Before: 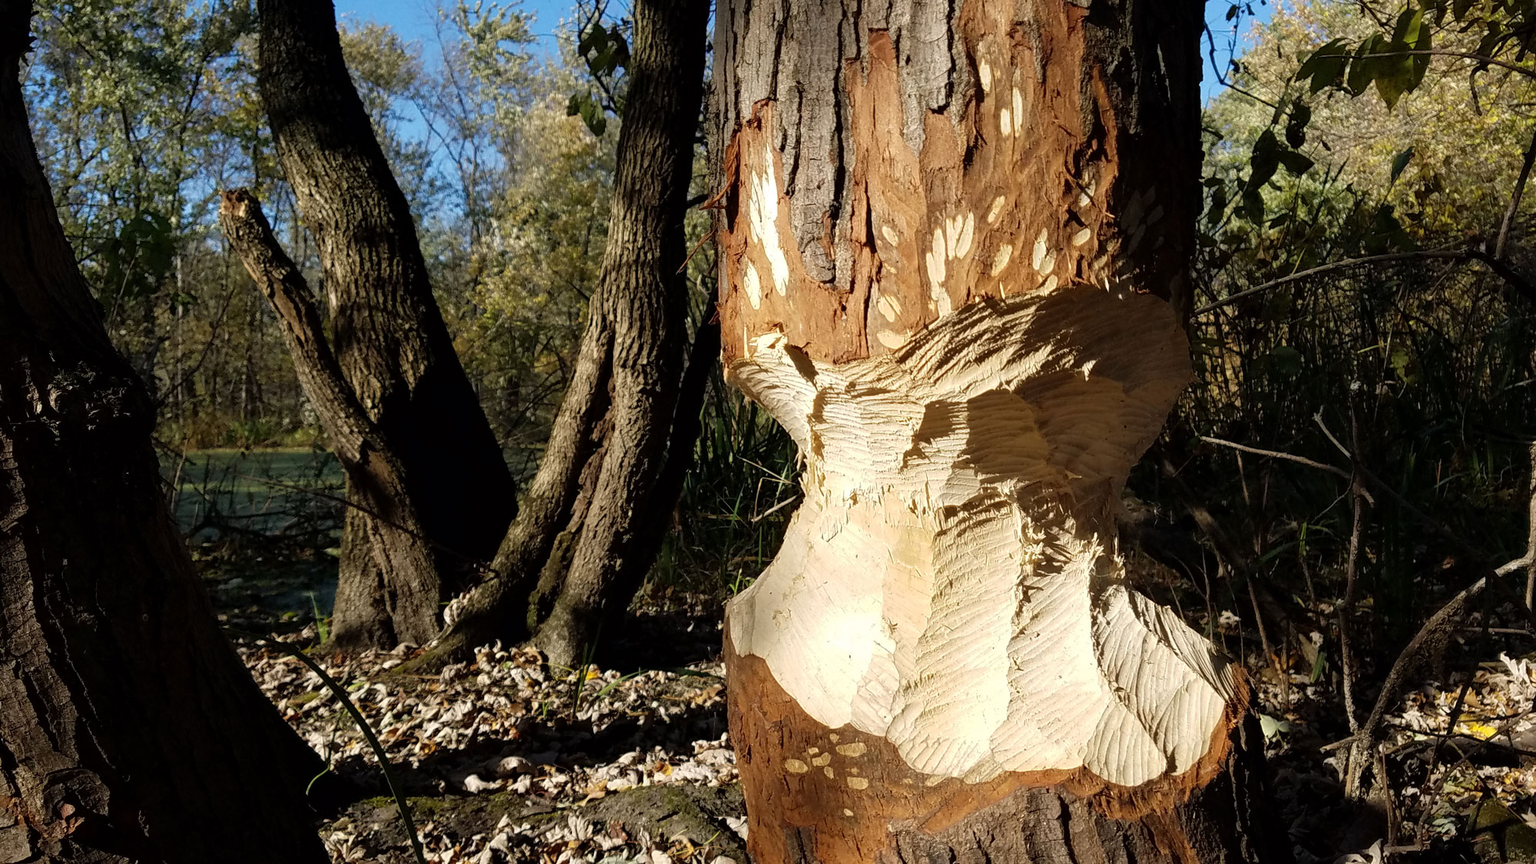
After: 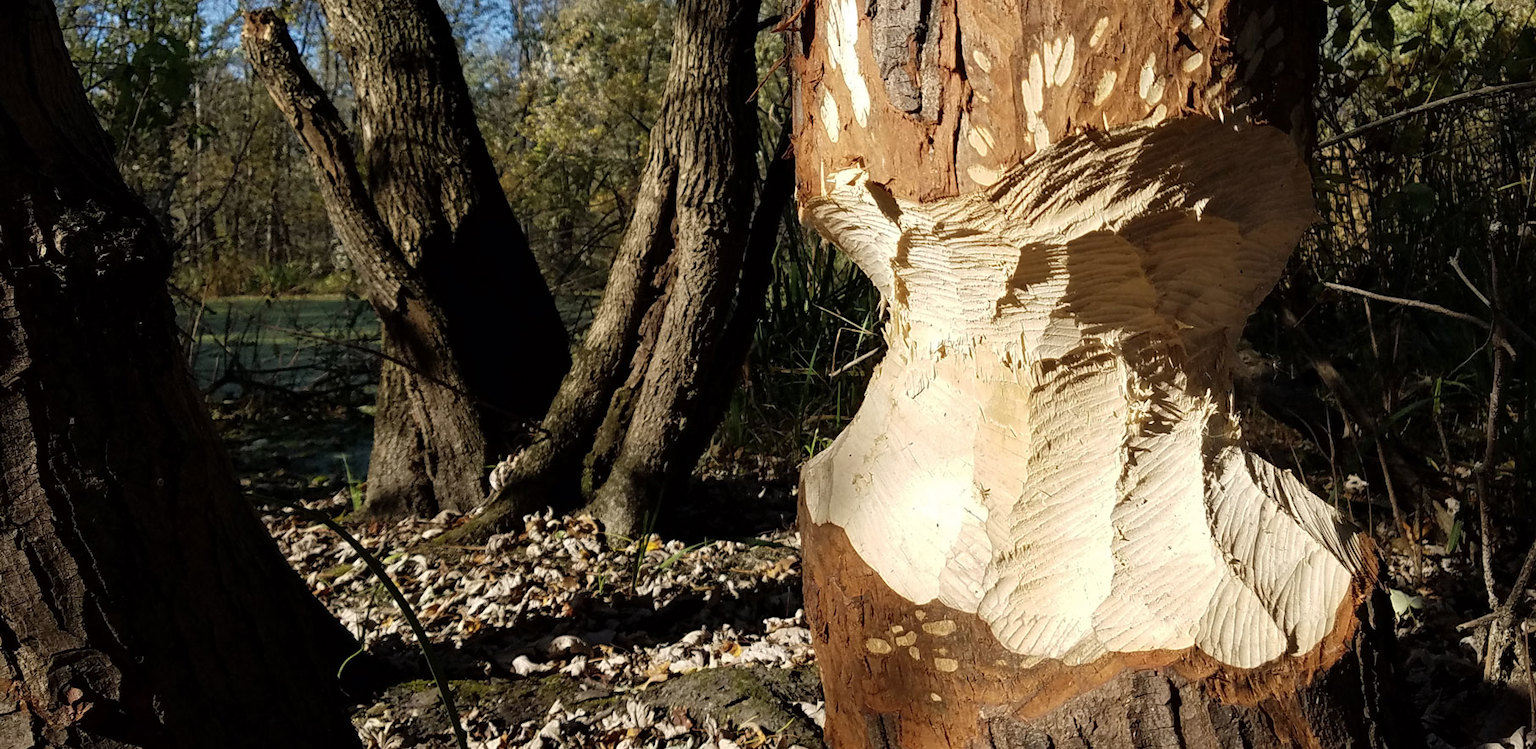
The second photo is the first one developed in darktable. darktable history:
crop: top 20.958%, right 9.32%, bottom 0.292%
contrast brightness saturation: saturation -0.069
